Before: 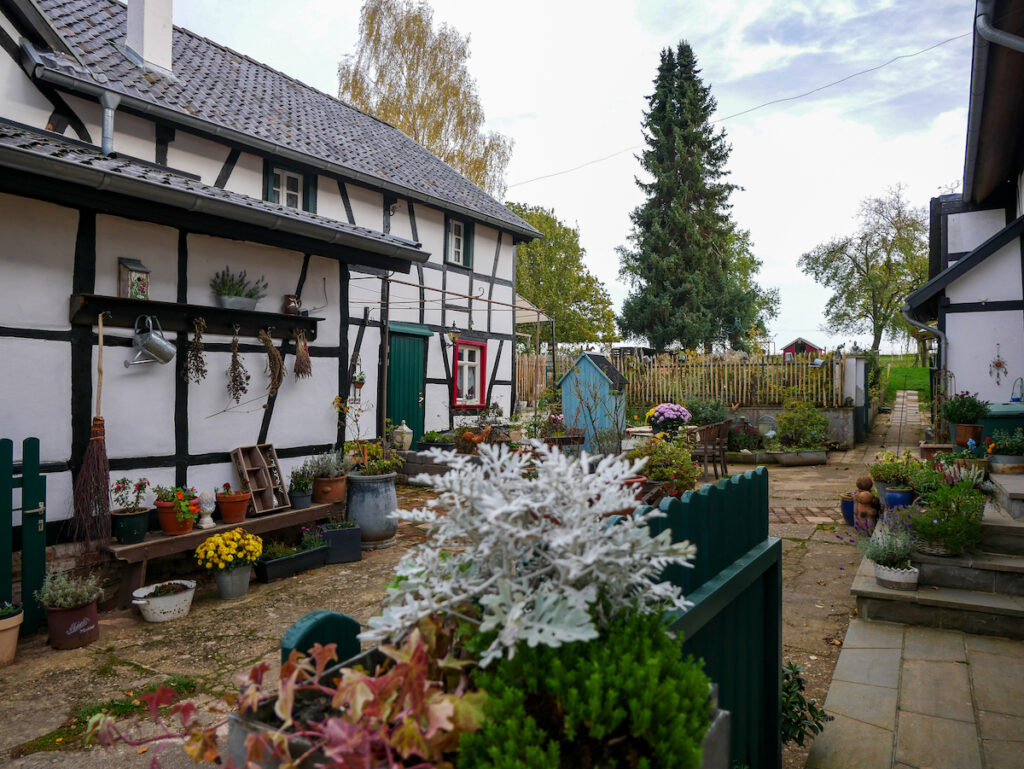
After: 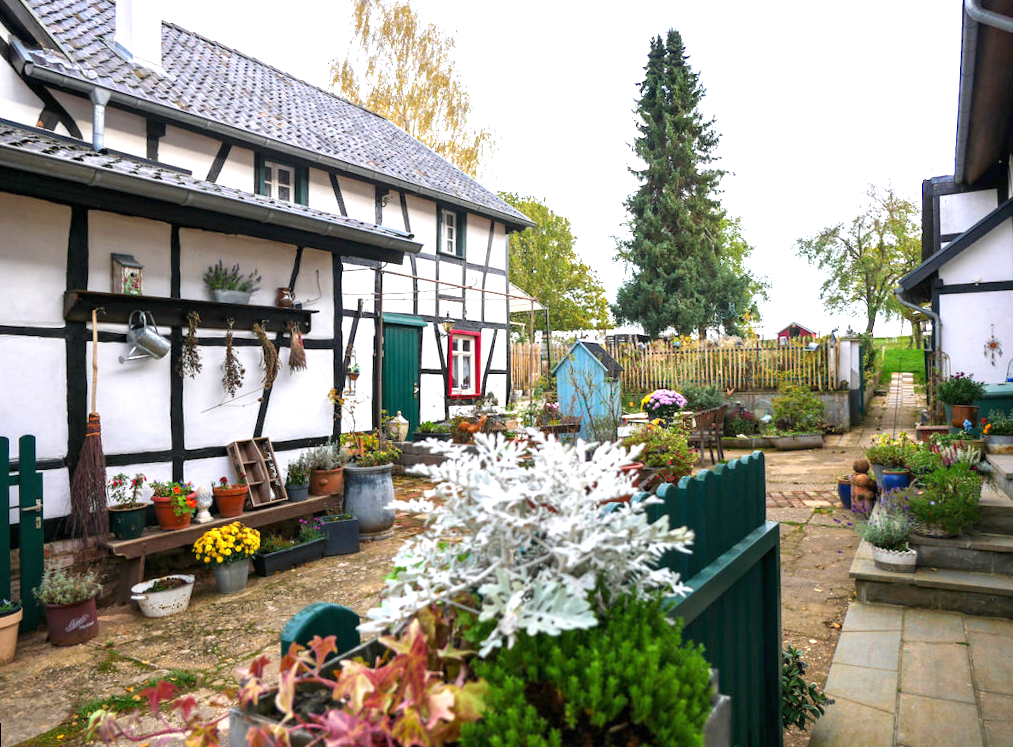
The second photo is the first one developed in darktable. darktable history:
rotate and perspective: rotation -1°, crop left 0.011, crop right 0.989, crop top 0.025, crop bottom 0.975
exposure: black level correction 0, exposure 1.3 EV, compensate highlight preservation false
